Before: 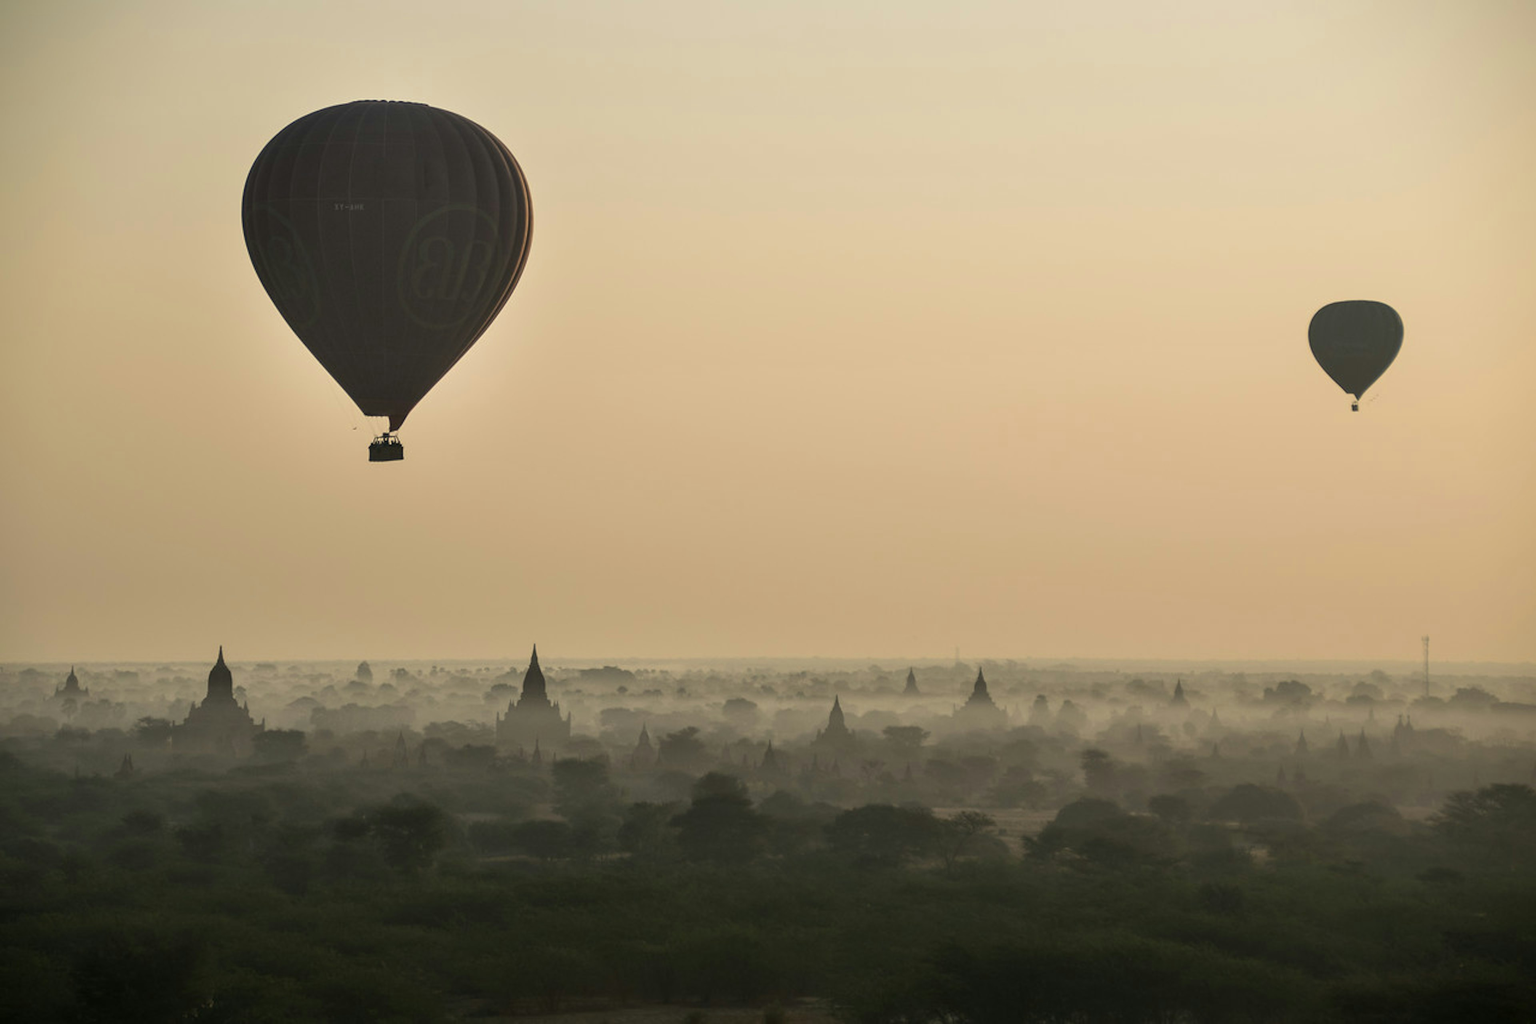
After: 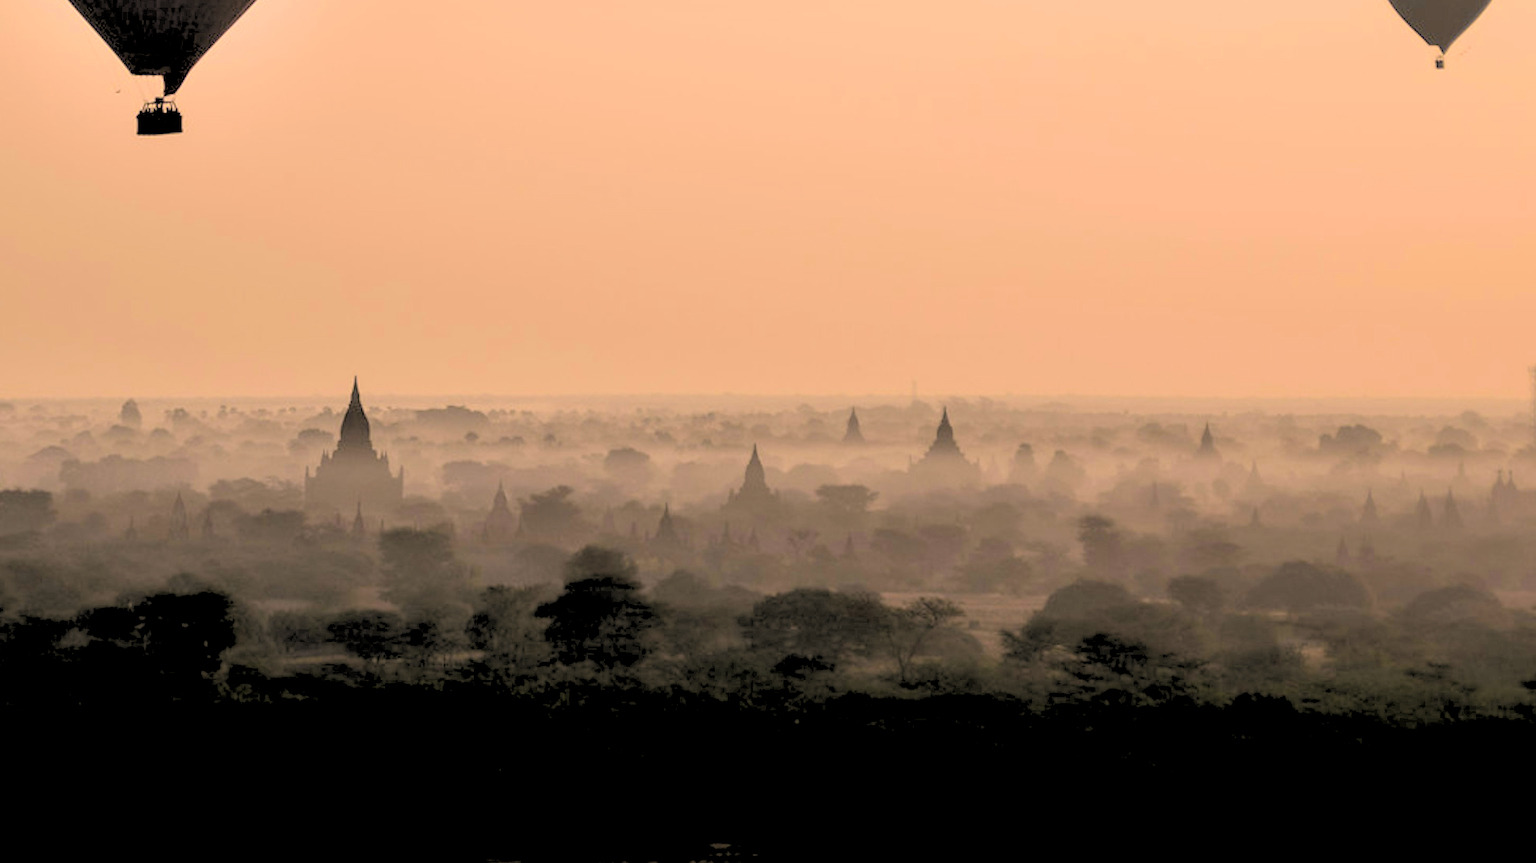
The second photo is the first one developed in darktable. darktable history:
color correction: highlights a* 17.88, highlights b* 18.79
rgb levels: levels [[0.027, 0.429, 0.996], [0, 0.5, 1], [0, 0.5, 1]]
crop and rotate: left 17.299%, top 35.115%, right 7.015%, bottom 1.024%
white balance: red 0.967, blue 1.119, emerald 0.756
